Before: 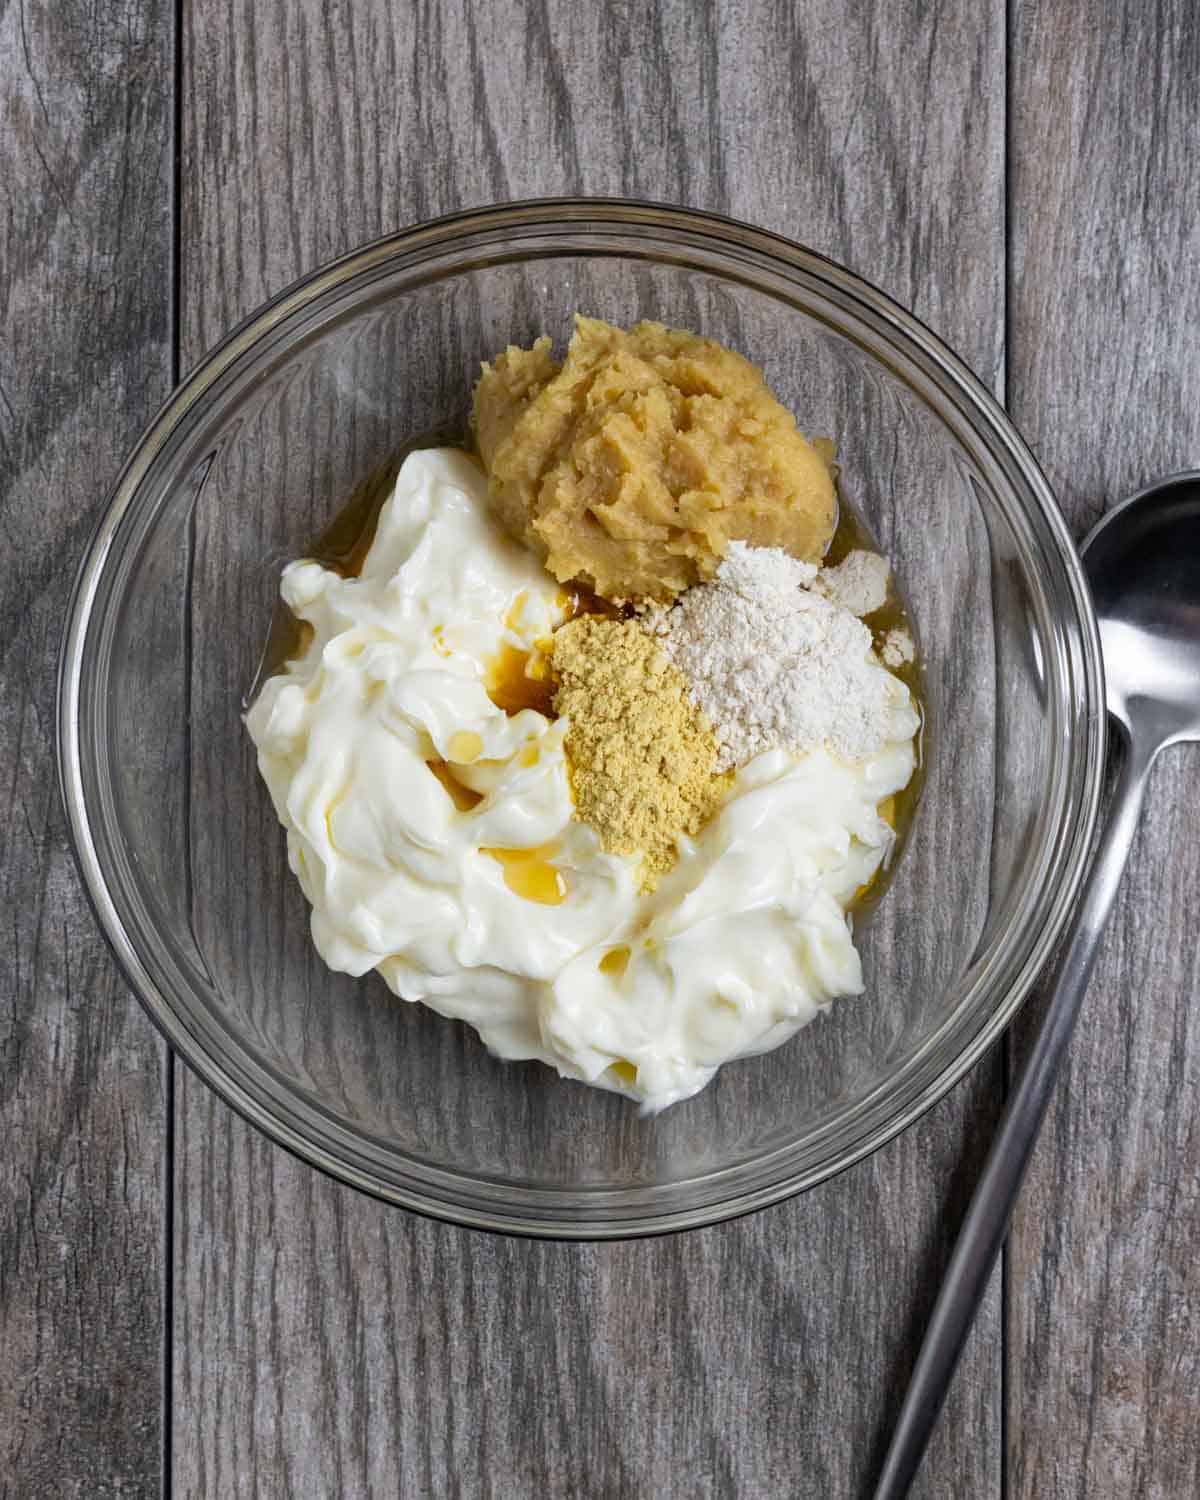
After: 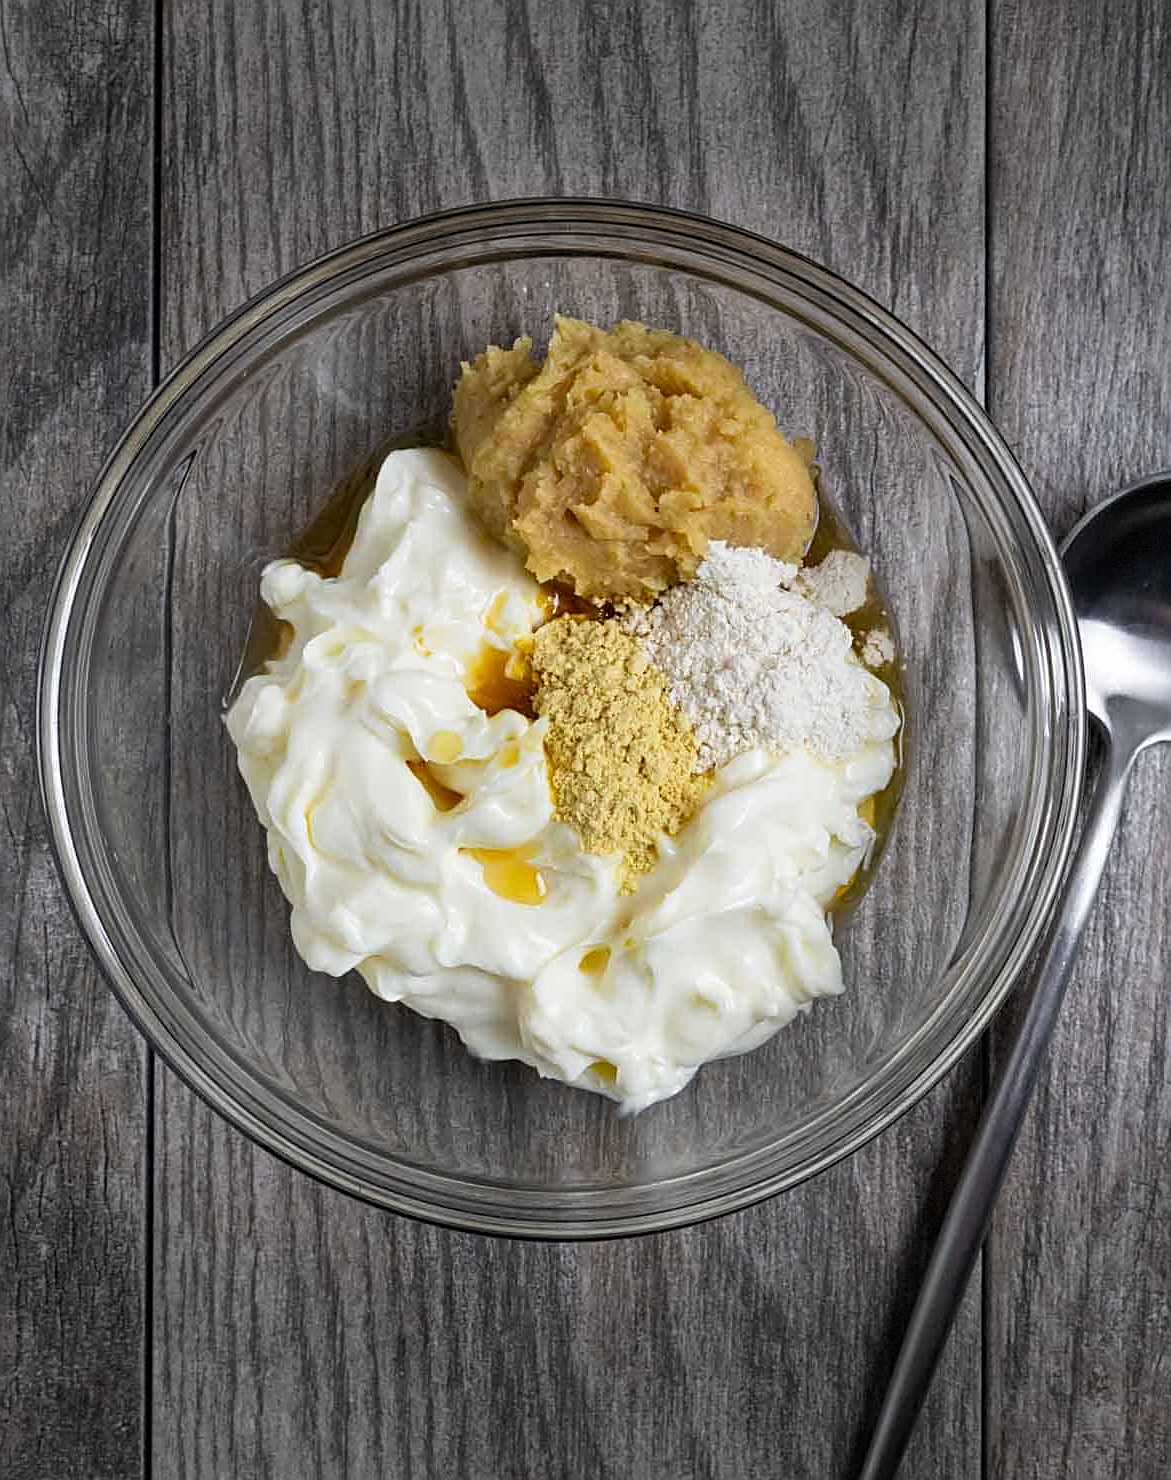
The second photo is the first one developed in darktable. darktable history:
sharpen: on, module defaults
crop and rotate: left 1.703%, right 0.71%, bottom 1.297%
vignetting: fall-off start 79.07%, width/height ratio 1.326, dithering 8-bit output
